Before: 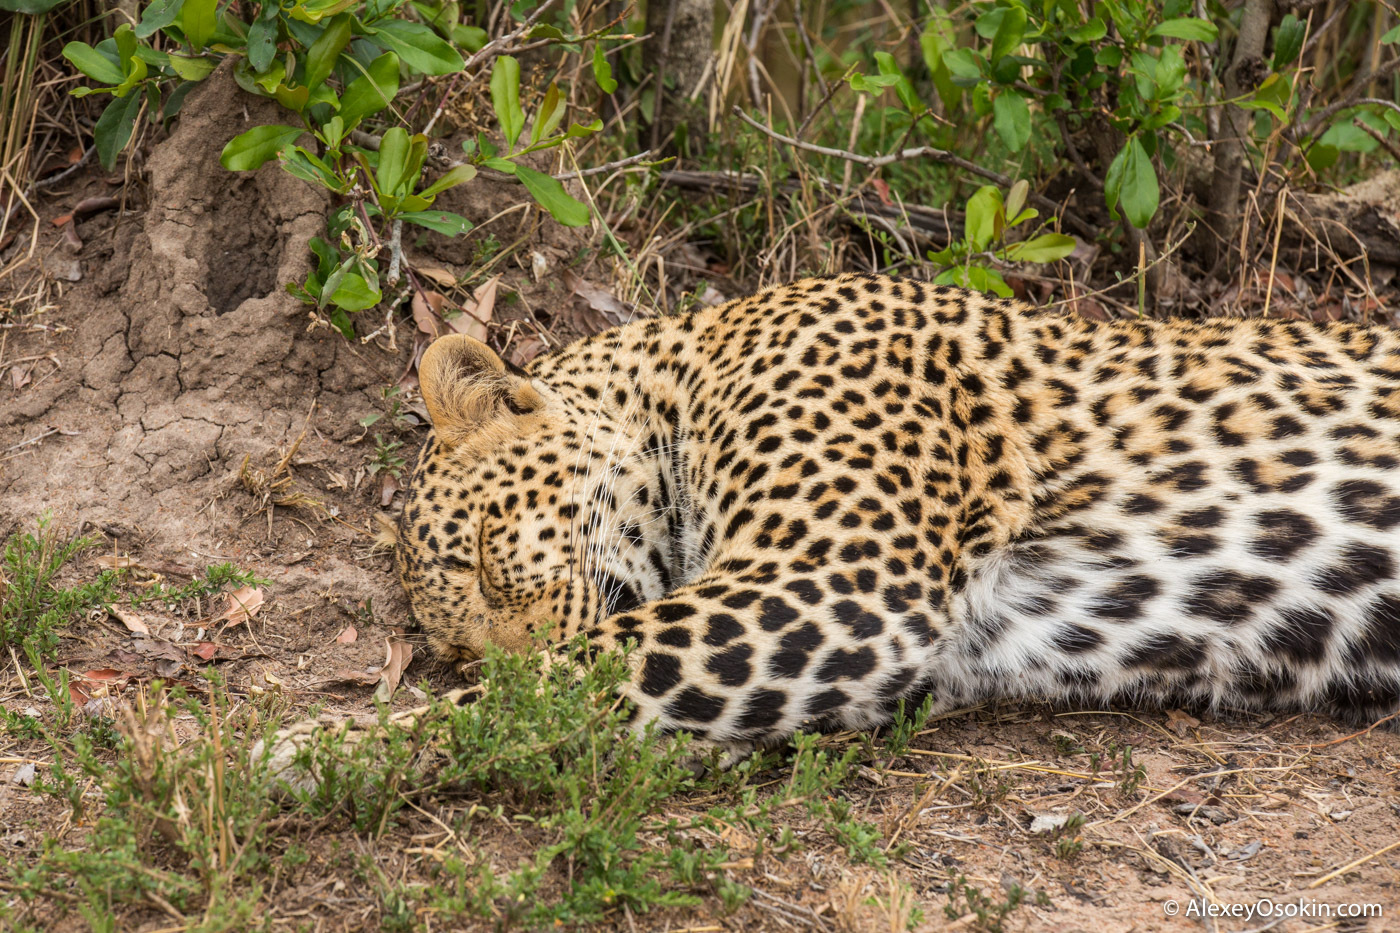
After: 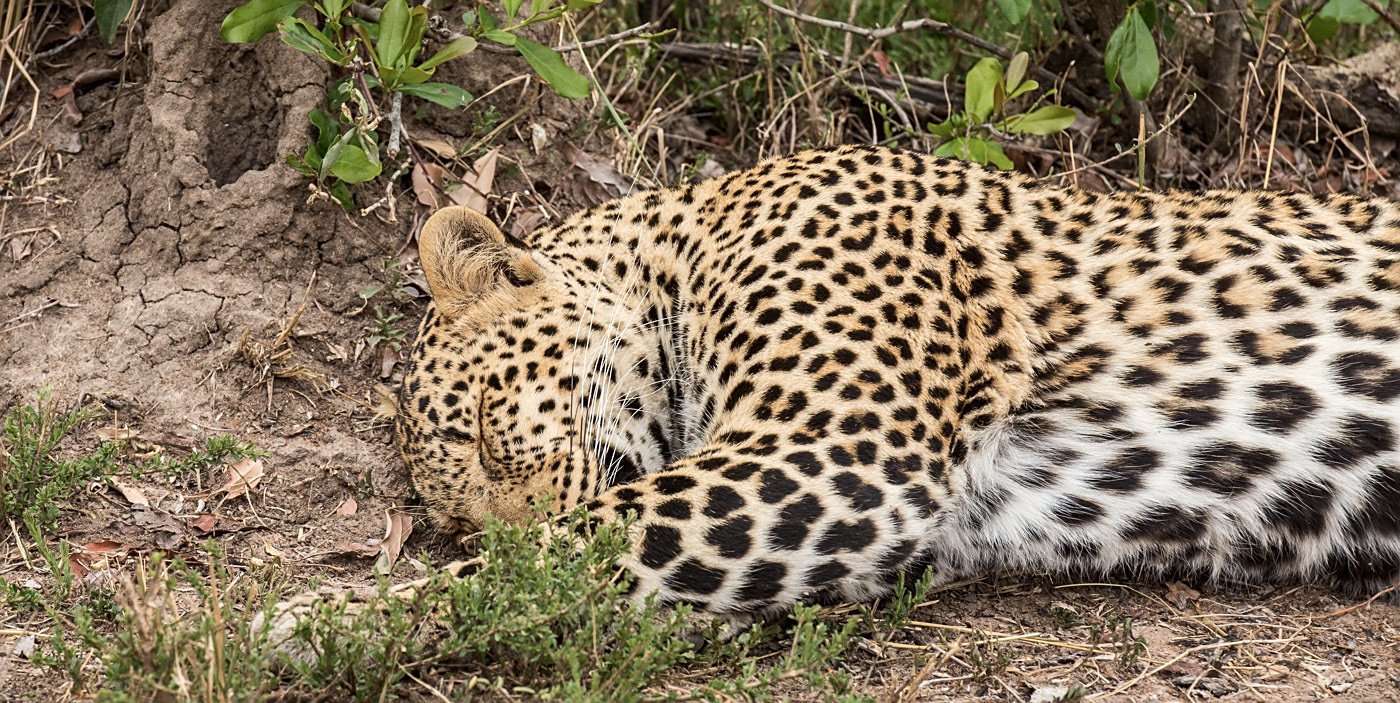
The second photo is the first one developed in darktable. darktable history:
sharpen: on, module defaults
crop: top 13.784%, bottom 10.779%
contrast brightness saturation: contrast 0.108, saturation -0.171
